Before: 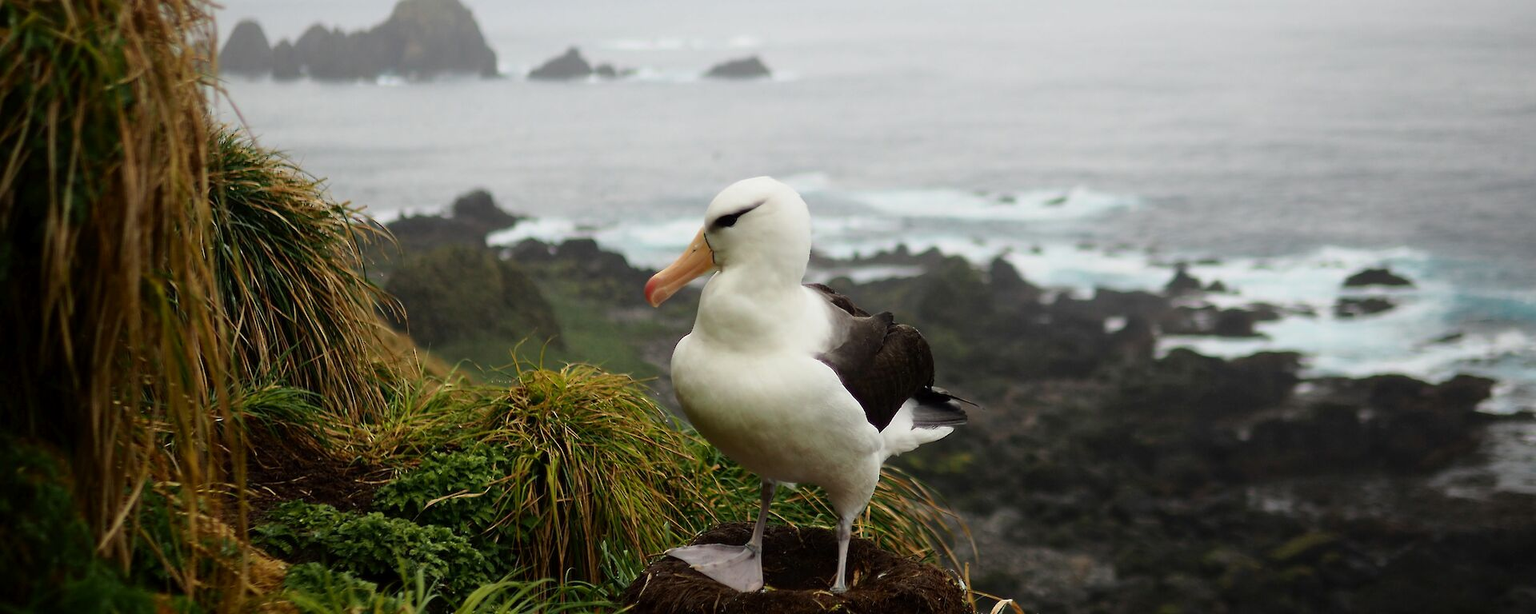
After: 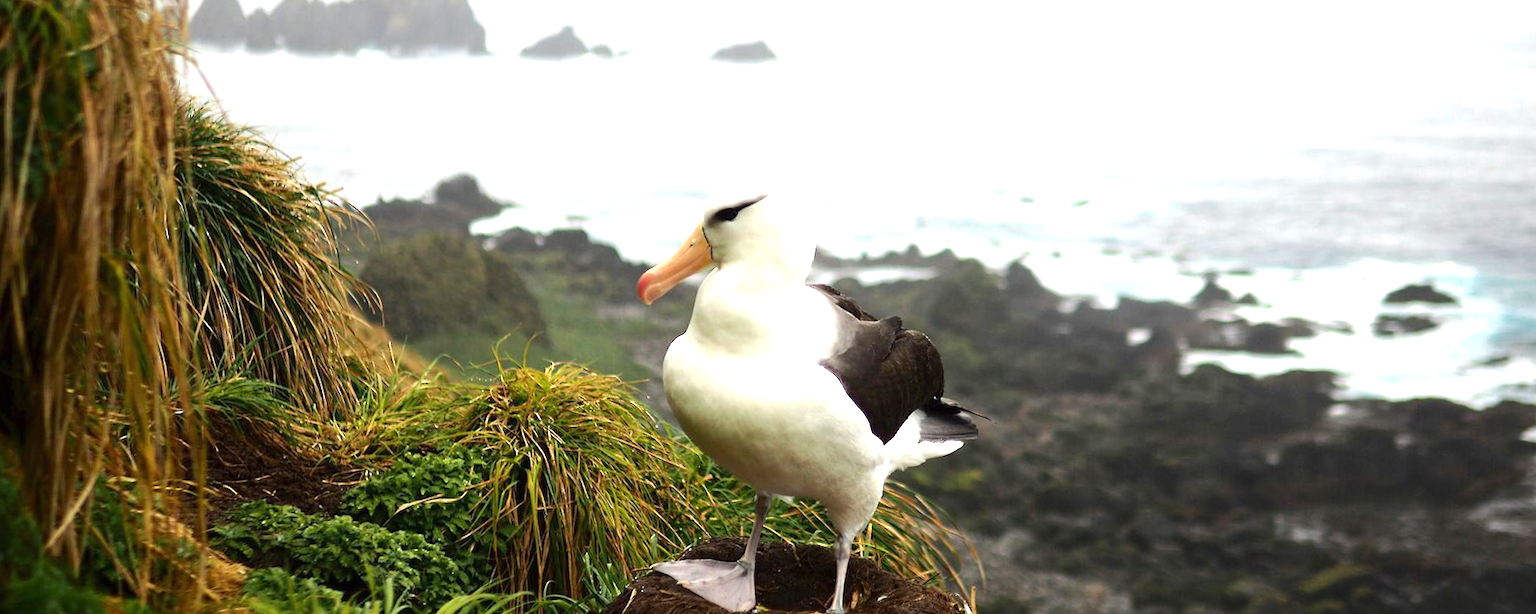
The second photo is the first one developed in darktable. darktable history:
crop and rotate: angle -1.57°
exposure: black level correction 0, exposure 1.199 EV, compensate exposure bias true, compensate highlight preservation false
